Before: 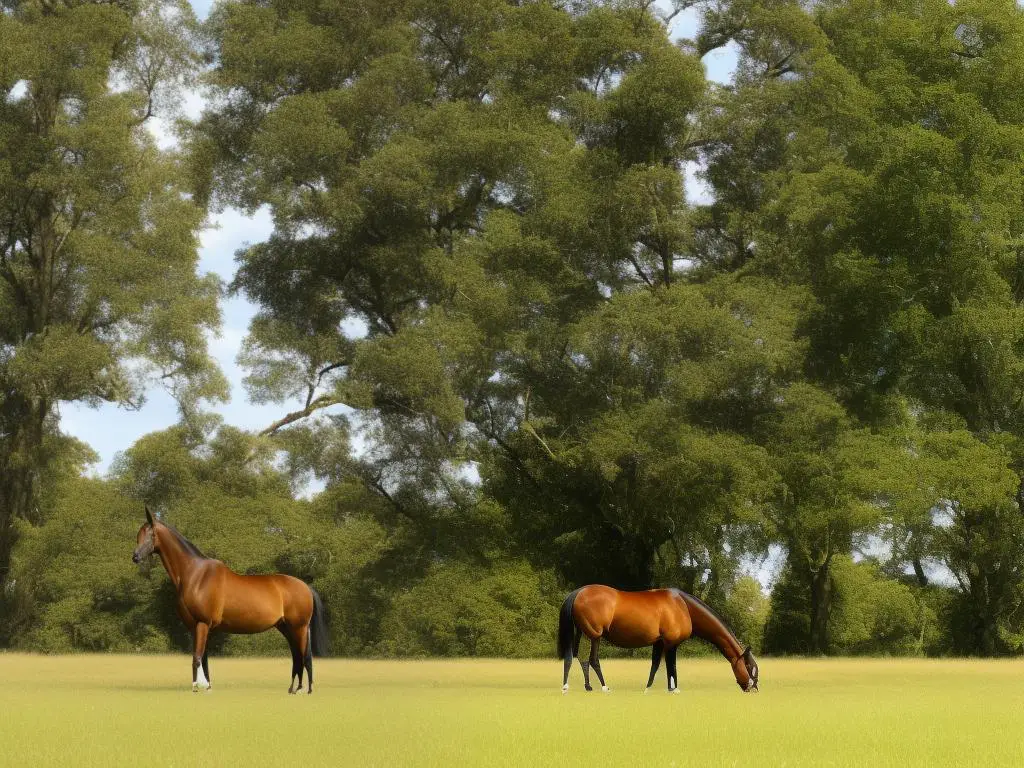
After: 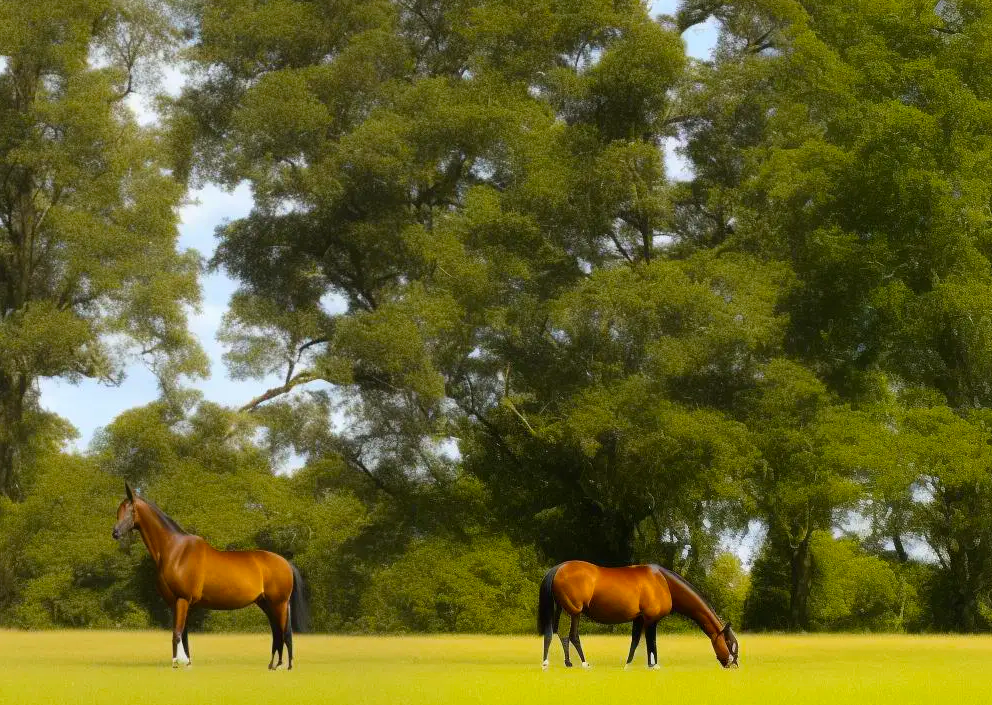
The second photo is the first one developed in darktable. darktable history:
crop: left 1.964%, top 3.251%, right 1.122%, bottom 4.933%
color balance rgb: perceptual saturation grading › global saturation 20%, global vibrance 20%
